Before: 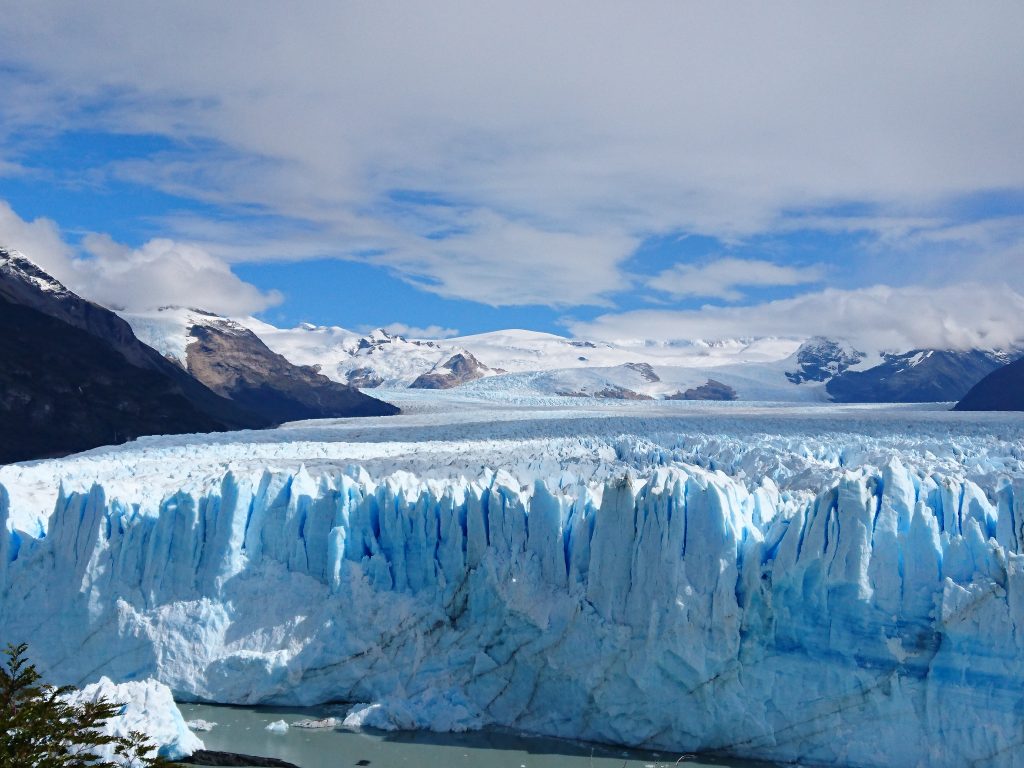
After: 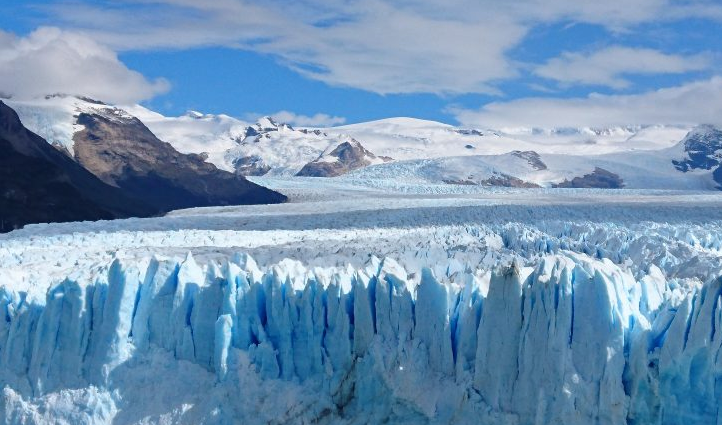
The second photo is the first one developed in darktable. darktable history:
crop: left 11.123%, top 27.61%, right 18.3%, bottom 17.034%
base curve: curves: ch0 [(0, 0) (0.472, 0.455) (1, 1)], preserve colors none
